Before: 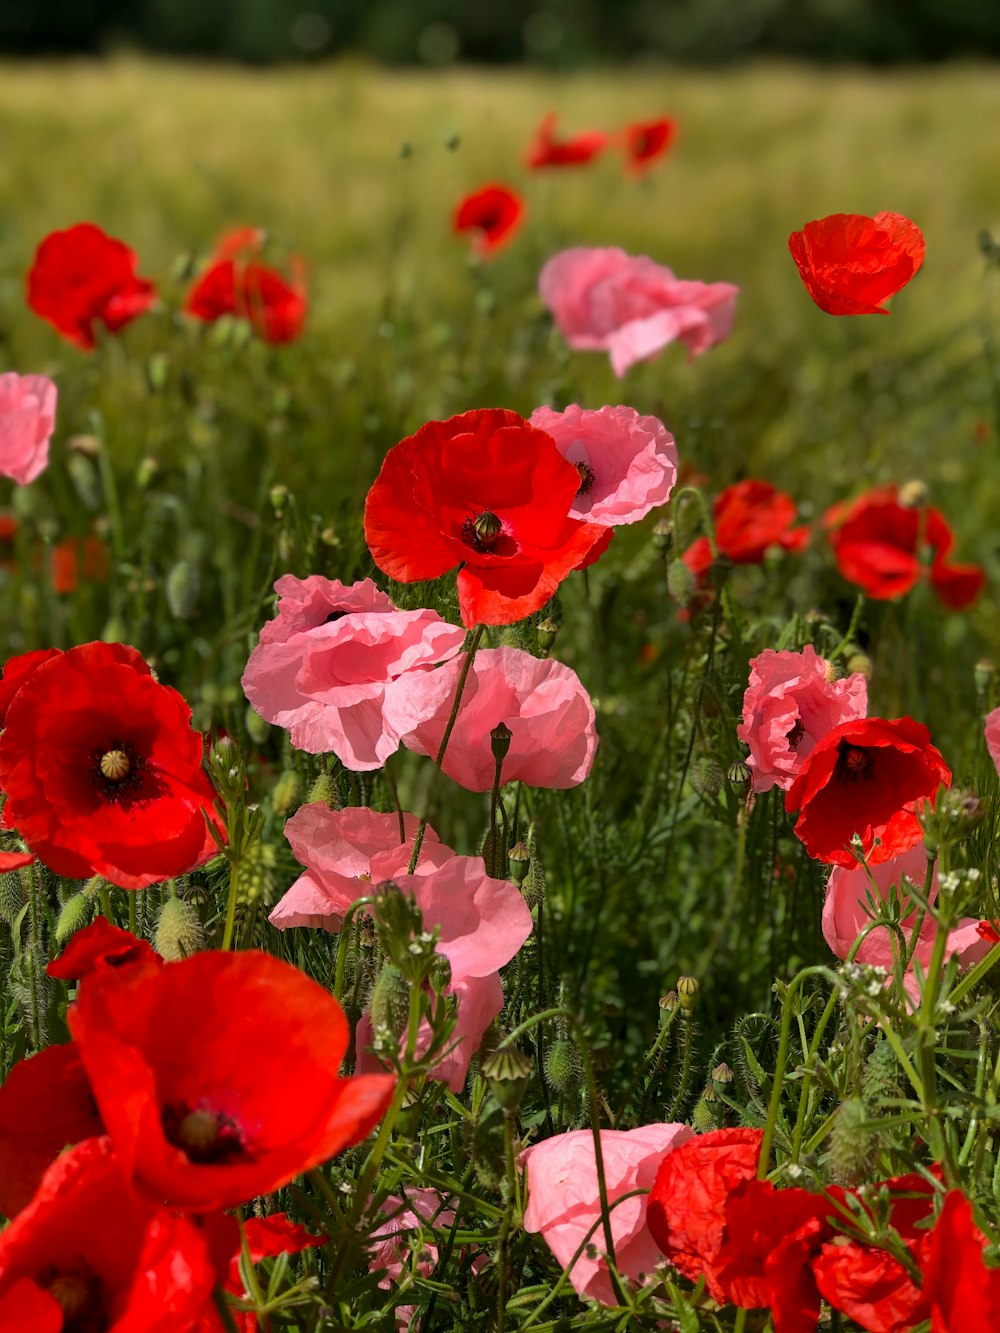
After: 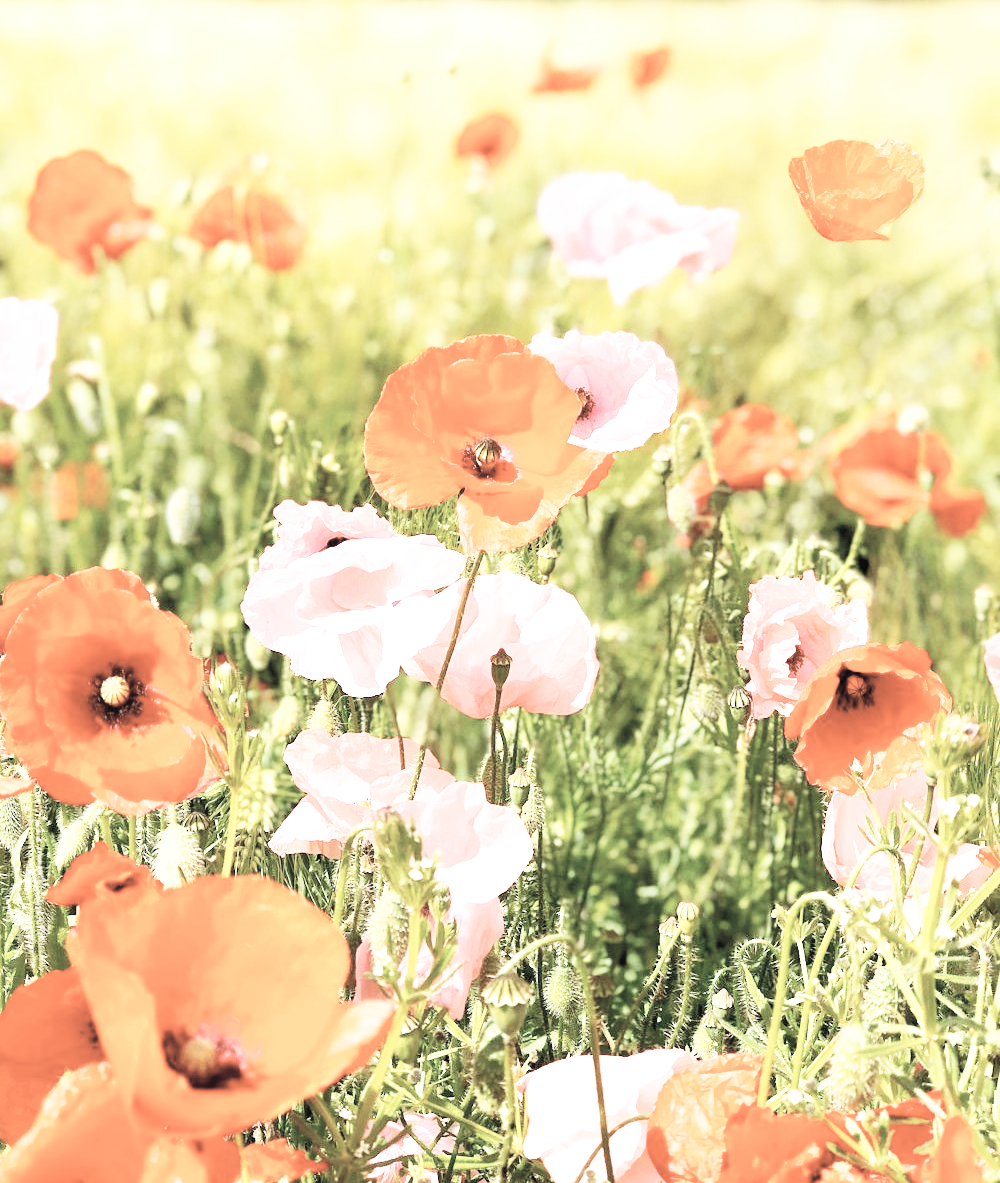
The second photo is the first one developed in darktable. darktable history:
crop and rotate: top 5.609%, bottom 5.609%
contrast brightness saturation: brightness 0.18, saturation -0.5
exposure: black level correction 0, exposure 1.9 EV, compensate highlight preservation false
base curve: curves: ch0 [(0, 0) (0.007, 0.004) (0.027, 0.03) (0.046, 0.07) (0.207, 0.54) (0.442, 0.872) (0.673, 0.972) (1, 1)], preserve colors none
color zones: curves: ch1 [(0, 0.469) (0.01, 0.469) (0.12, 0.446) (0.248, 0.469) (0.5, 0.5) (0.748, 0.5) (0.99, 0.469) (1, 0.469)]
